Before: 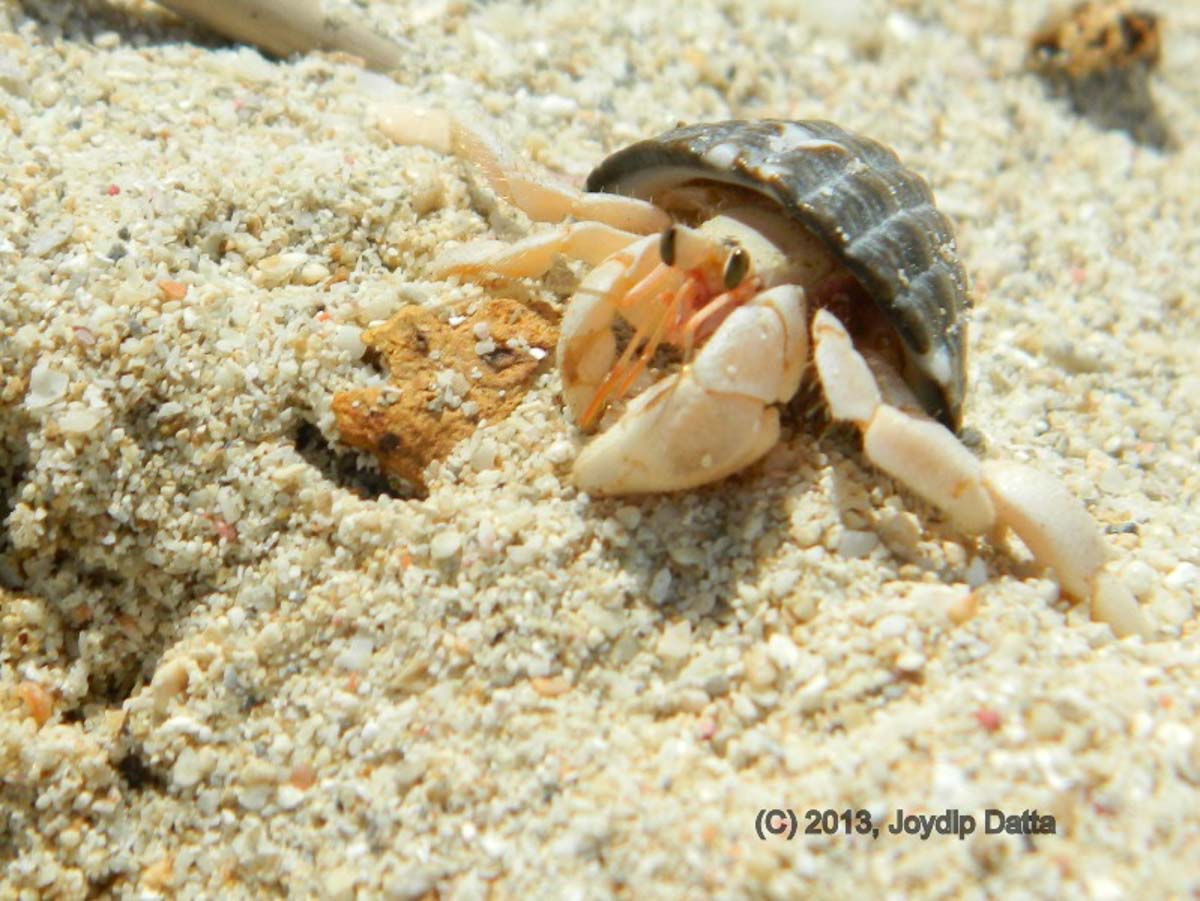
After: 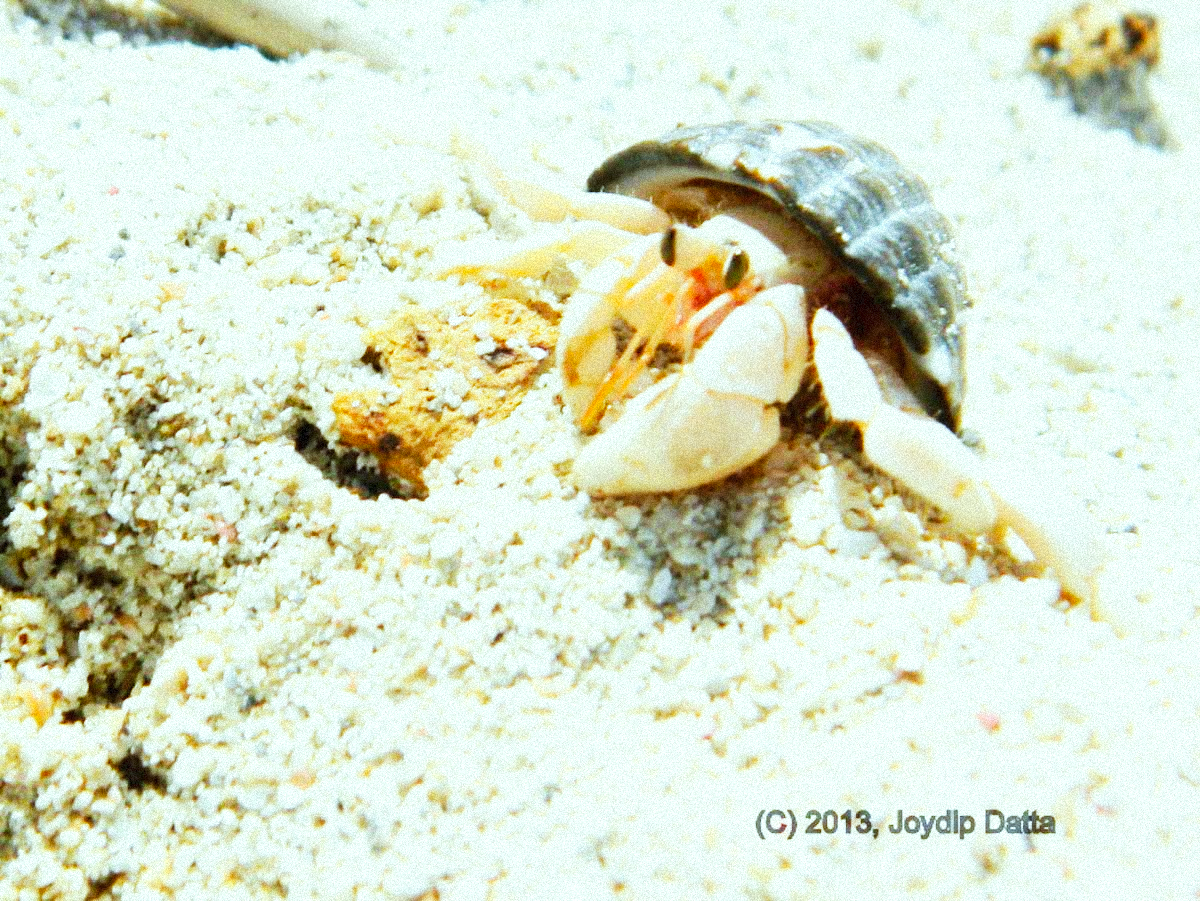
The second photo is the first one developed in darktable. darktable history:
color correction: highlights a* -6.69, highlights b* 0.49
white balance: red 0.926, green 1.003, blue 1.133
grain: coarseness 9.38 ISO, strength 34.99%, mid-tones bias 0%
base curve: curves: ch0 [(0, 0) (0.007, 0.004) (0.027, 0.03) (0.046, 0.07) (0.207, 0.54) (0.442, 0.872) (0.673, 0.972) (1, 1)], preserve colors none
